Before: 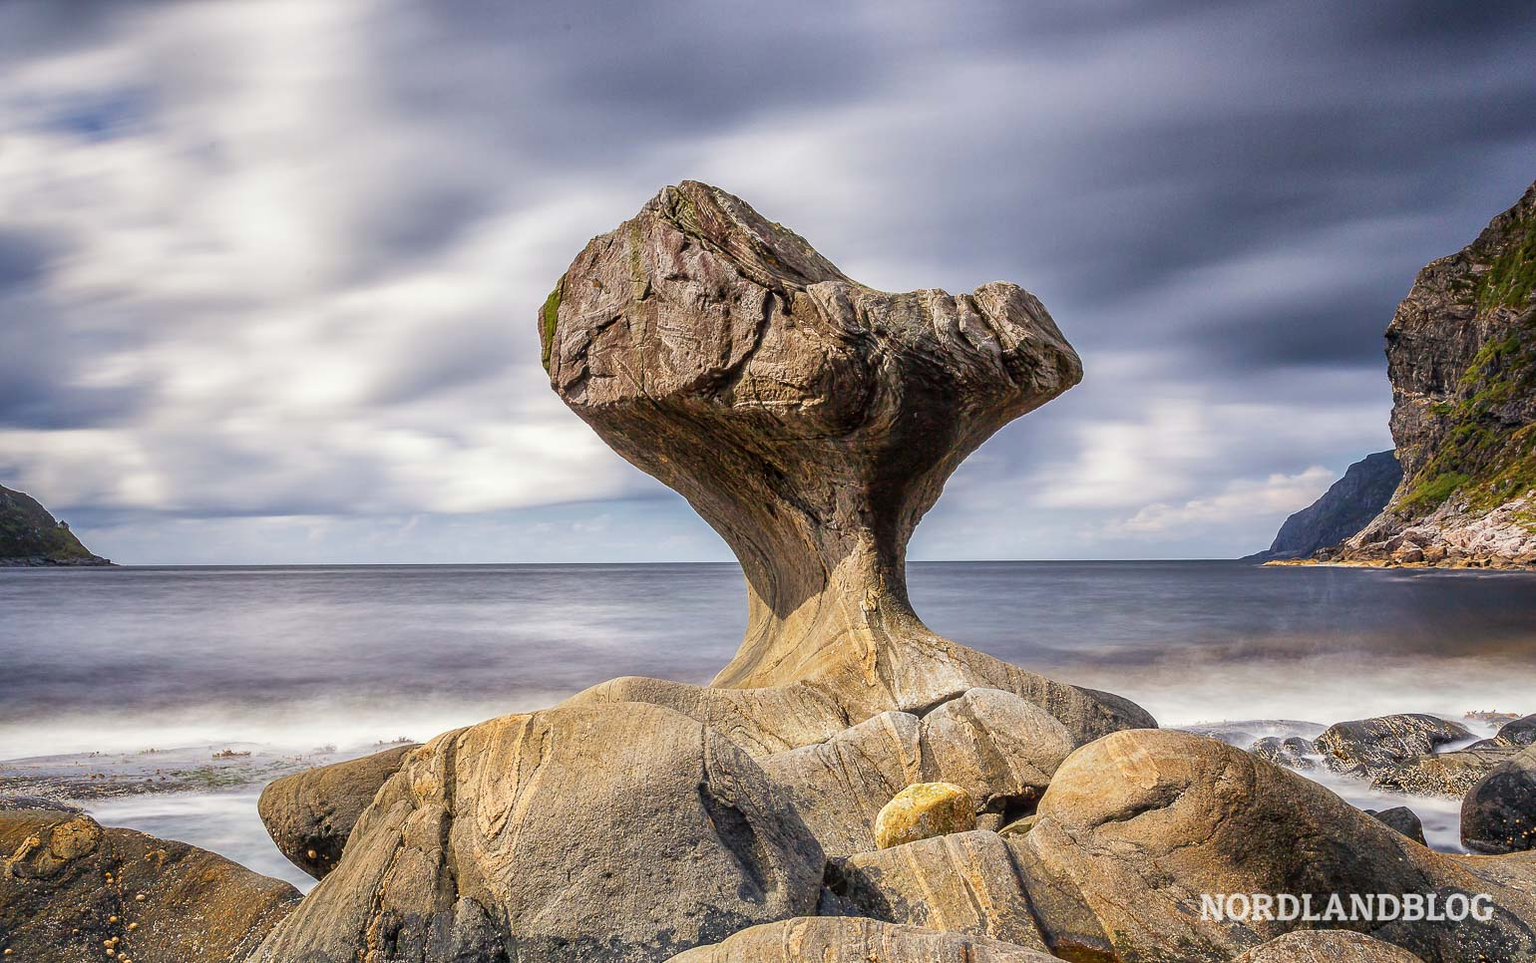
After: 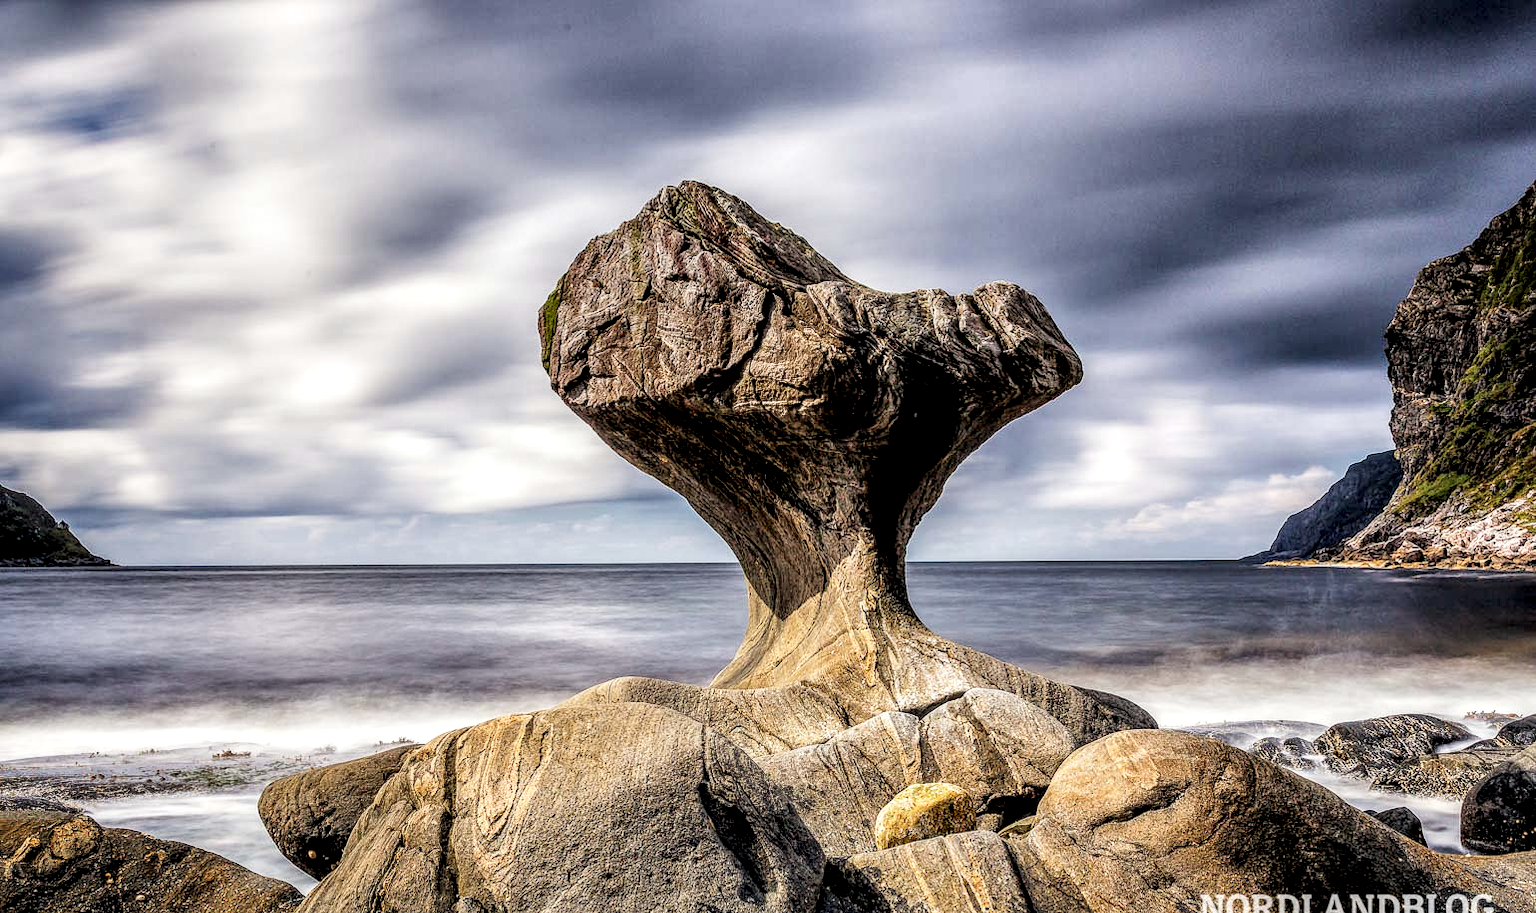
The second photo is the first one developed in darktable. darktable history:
local contrast: highlights 79%, shadows 56%, detail 175%, midtone range 0.428
filmic rgb: black relative exposure -5 EV, white relative exposure 3.2 EV, hardness 3.42, contrast 1.2, highlights saturation mix -50%
crop and rotate: top 0%, bottom 5.097%
